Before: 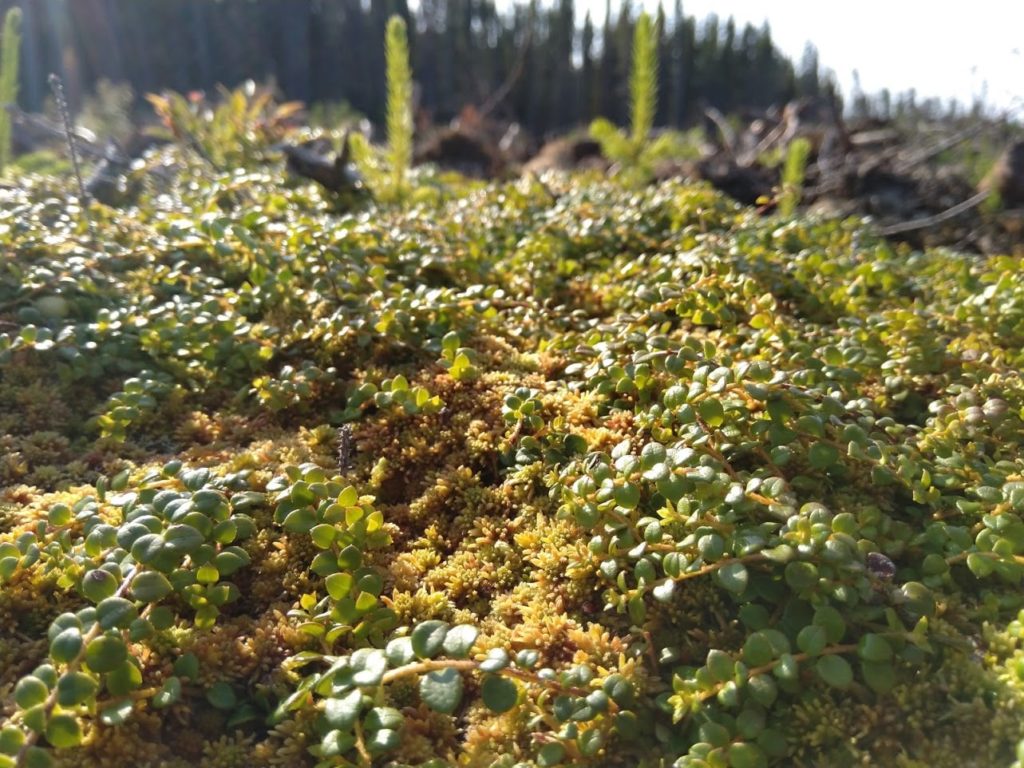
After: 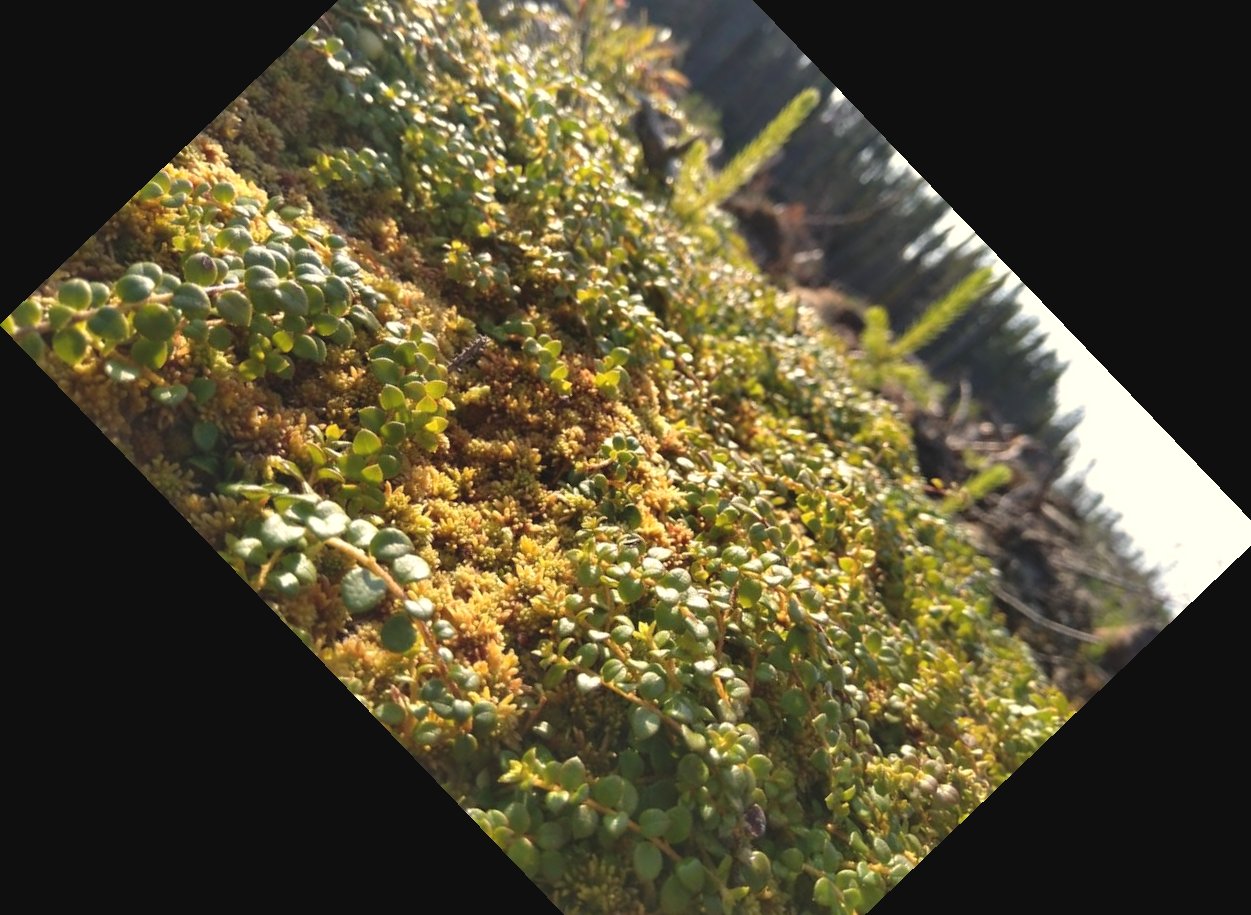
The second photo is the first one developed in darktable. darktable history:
white balance: red 1.045, blue 0.932
exposure: black level correction -0.005, exposure 0.054 EV, compensate highlight preservation false
crop and rotate: angle -46.26°, top 16.234%, right 0.912%, bottom 11.704%
